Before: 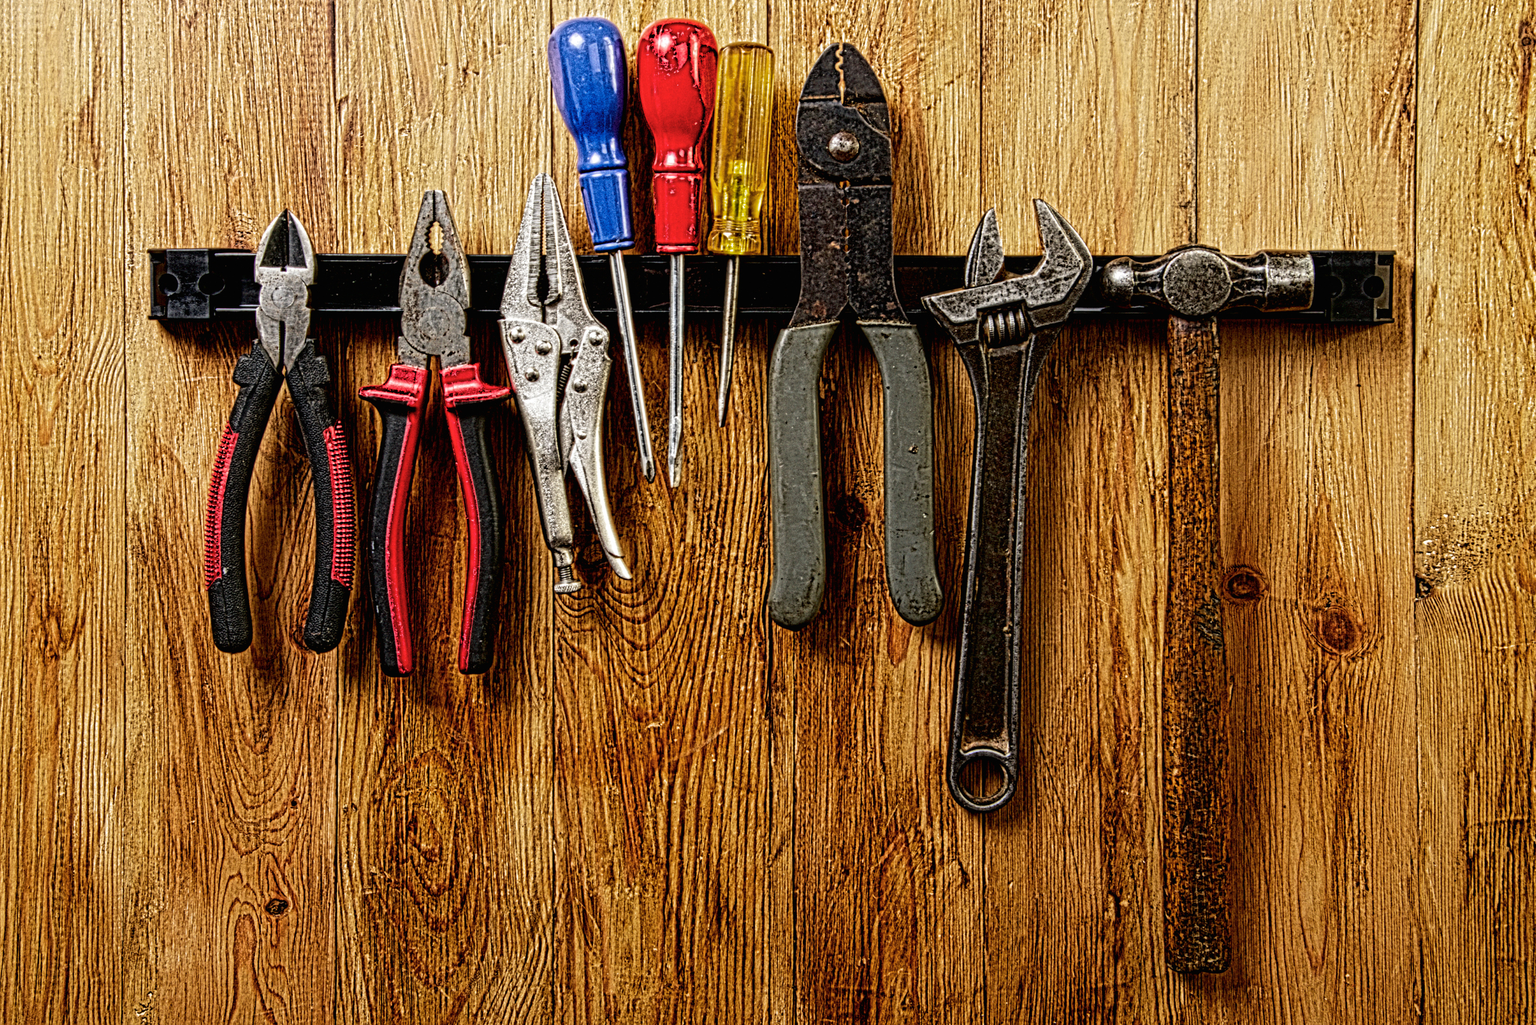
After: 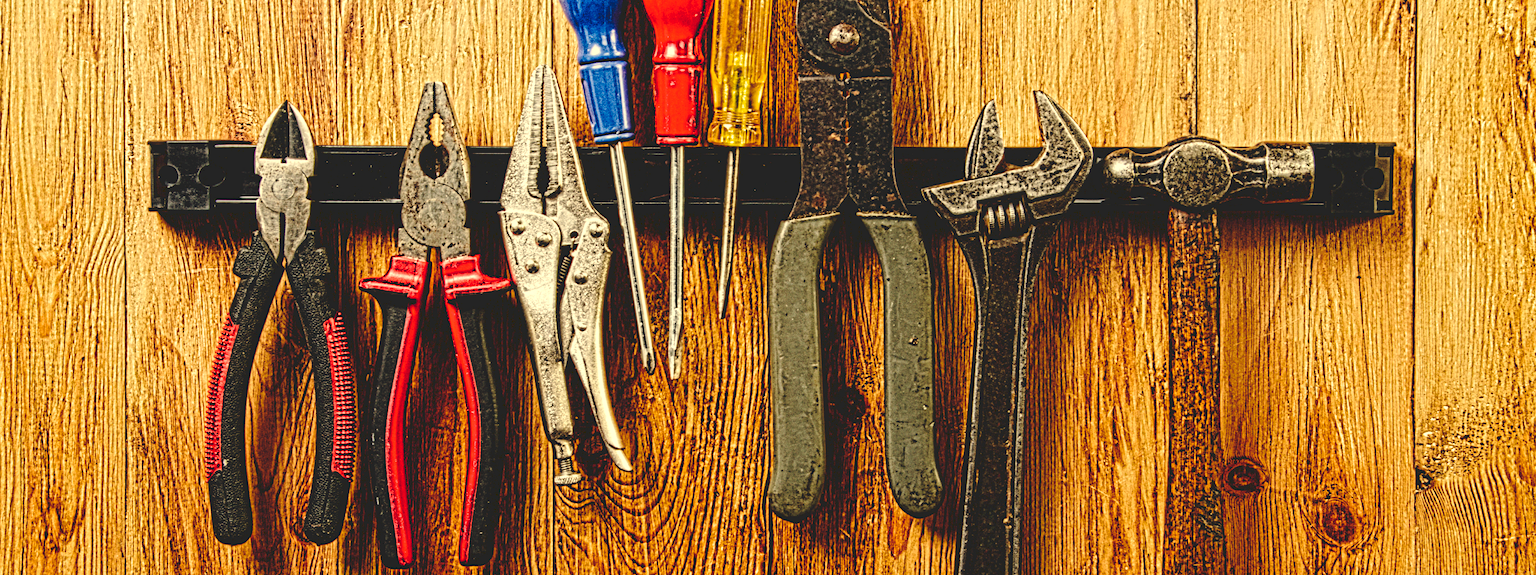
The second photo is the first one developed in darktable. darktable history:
tone curve: curves: ch0 [(0, 0) (0.003, 0.139) (0.011, 0.14) (0.025, 0.138) (0.044, 0.14) (0.069, 0.149) (0.1, 0.161) (0.136, 0.179) (0.177, 0.203) (0.224, 0.245) (0.277, 0.302) (0.335, 0.382) (0.399, 0.461) (0.468, 0.546) (0.543, 0.614) (0.623, 0.687) (0.709, 0.758) (0.801, 0.84) (0.898, 0.912) (1, 1)], preserve colors none
crop and rotate: top 10.605%, bottom 33.274%
white balance: red 1.08, blue 0.791
contrast brightness saturation: saturation 0.1
exposure: exposure 0.2 EV, compensate highlight preservation false
